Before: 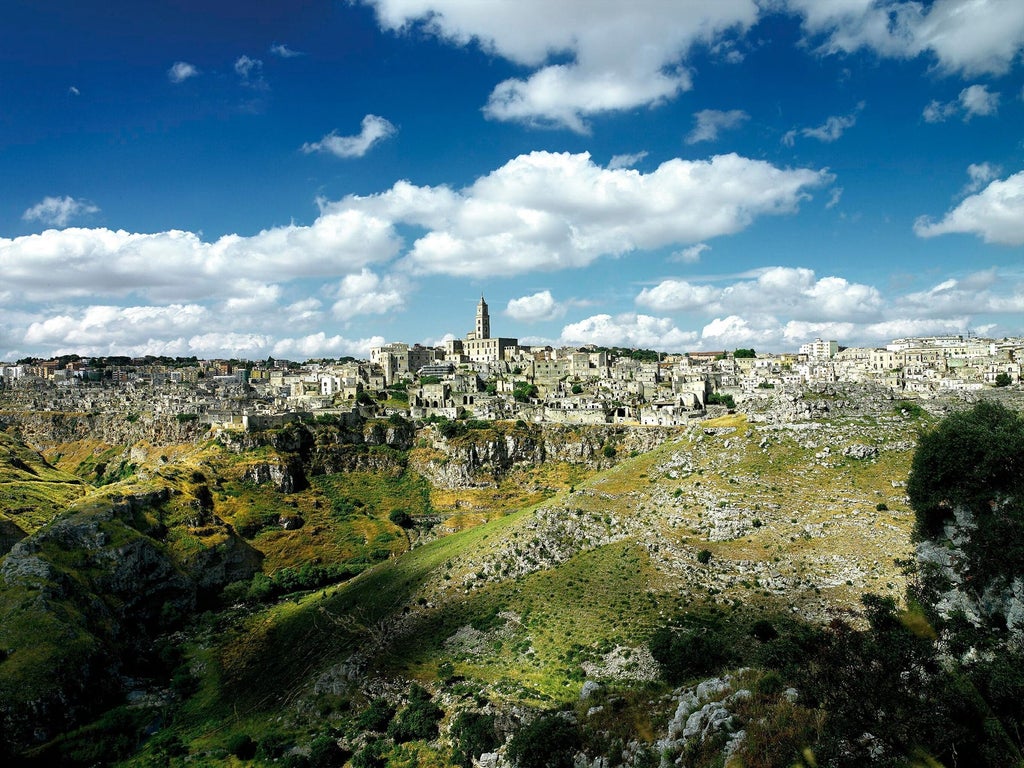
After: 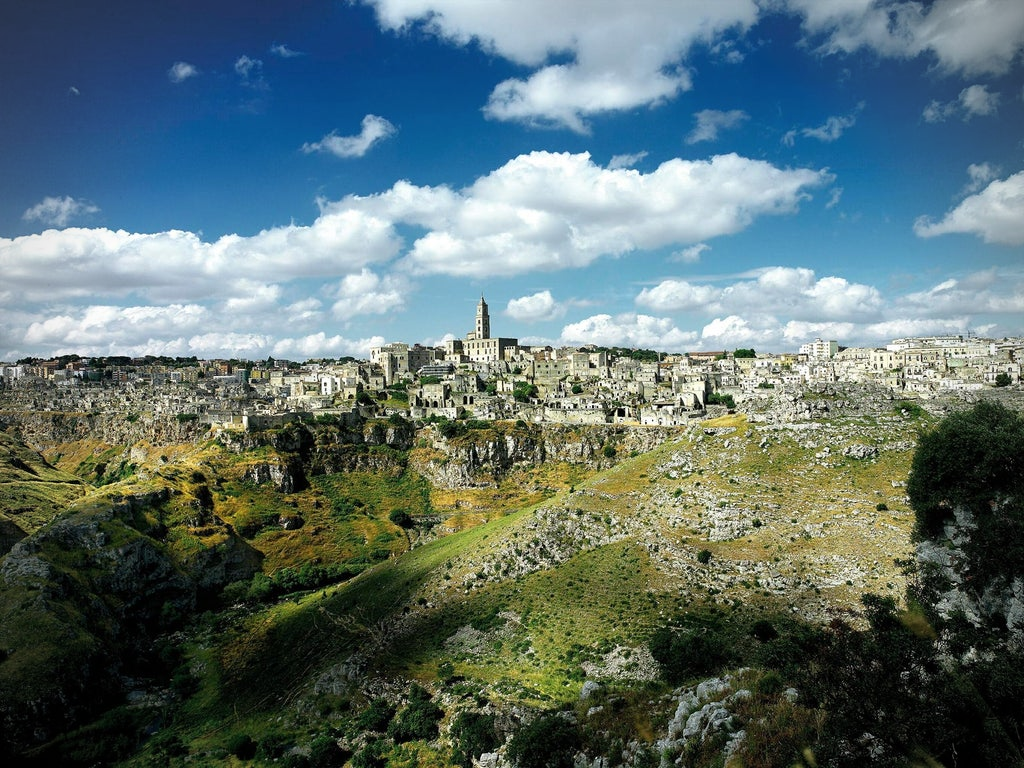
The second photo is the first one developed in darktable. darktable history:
contrast brightness saturation: saturation -0.023
vignetting: on, module defaults
